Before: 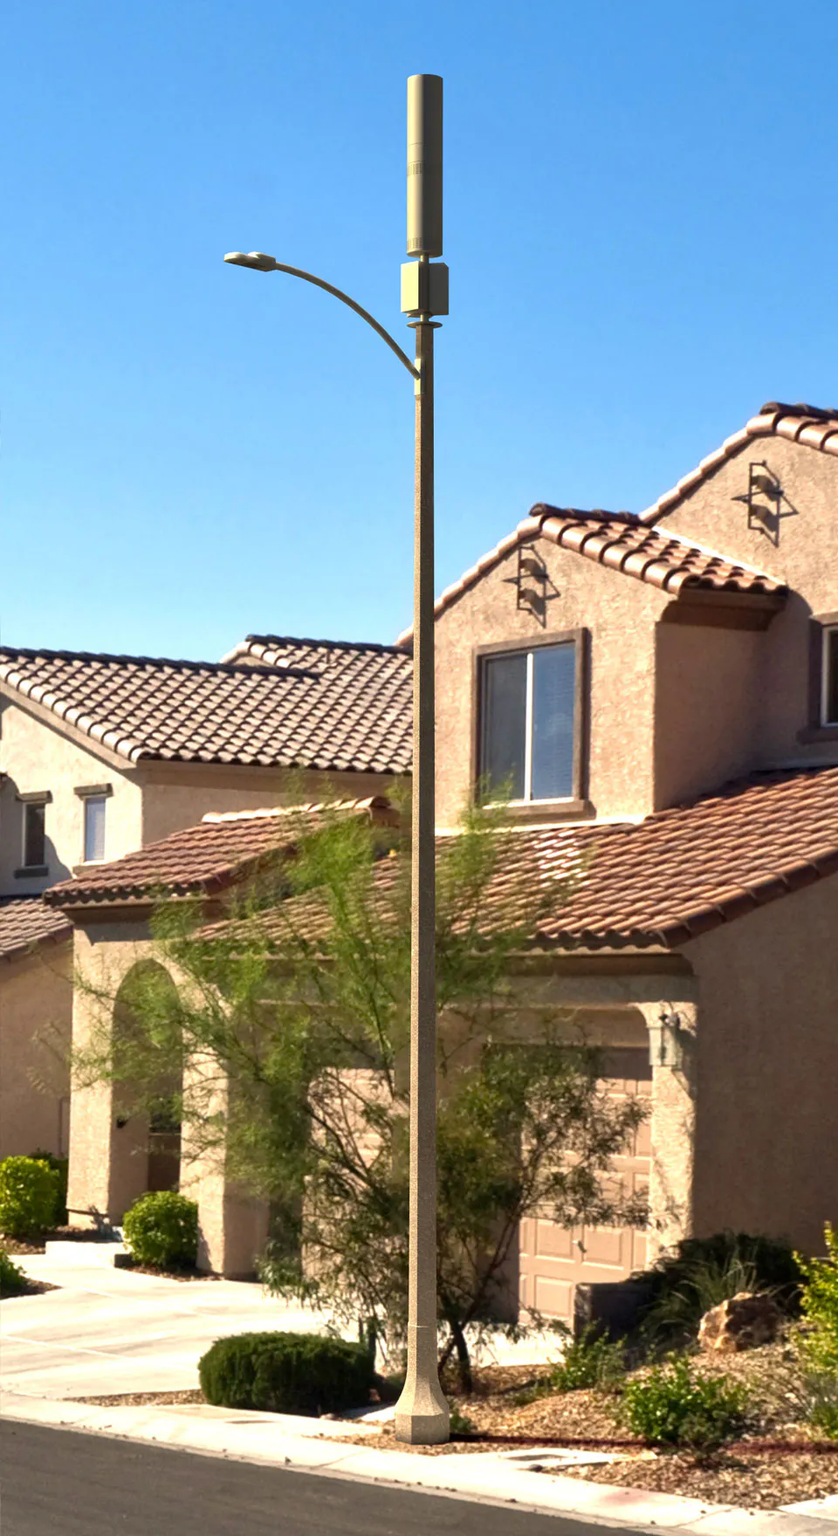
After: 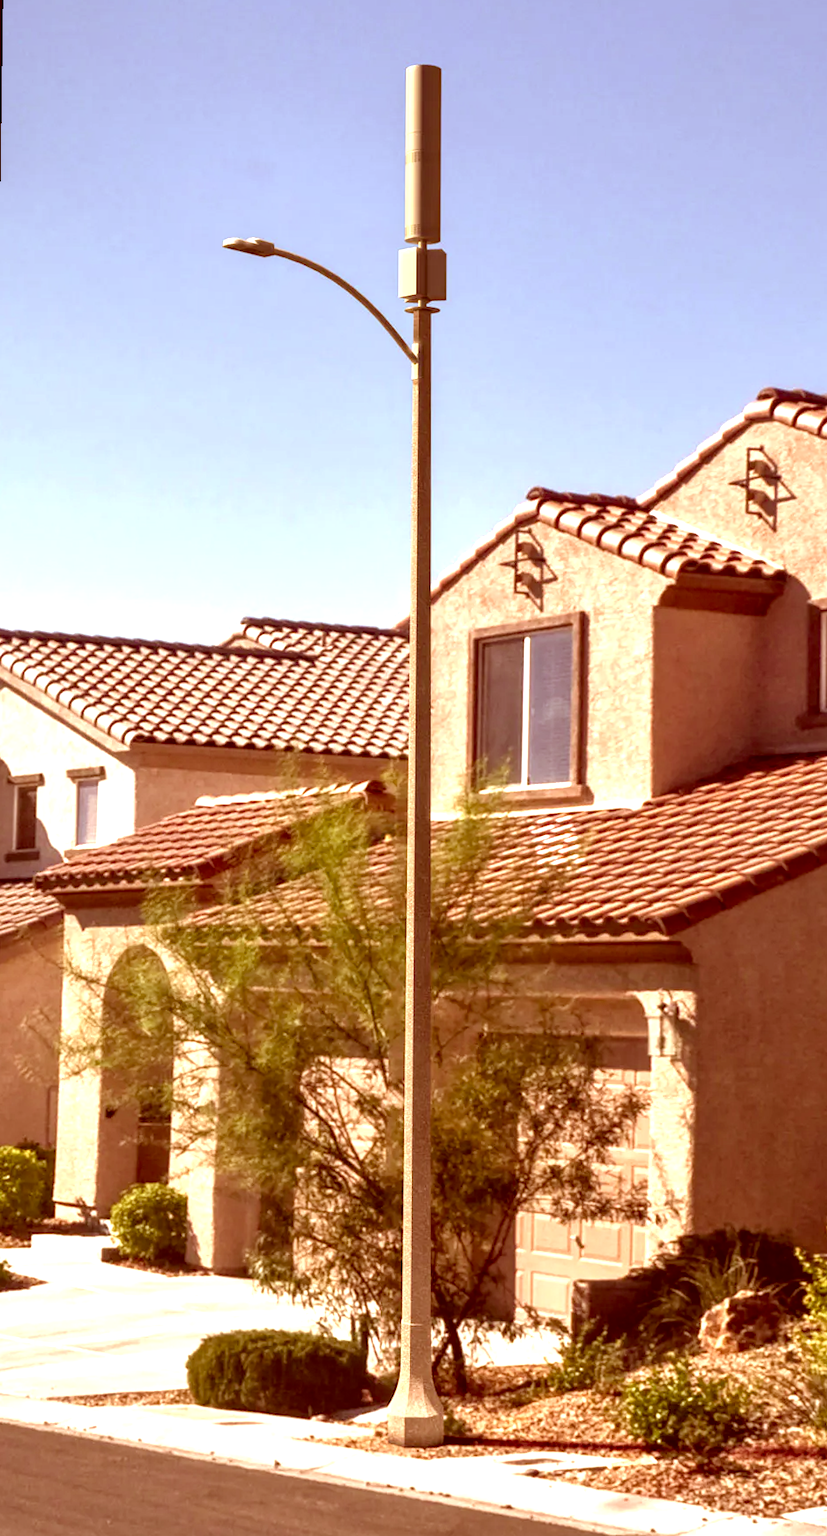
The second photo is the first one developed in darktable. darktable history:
exposure: black level correction 0.001, exposure 0.5 EV, compensate exposure bias true, compensate highlight preservation false
local contrast: on, module defaults
rotate and perspective: rotation 0.226°, lens shift (vertical) -0.042, crop left 0.023, crop right 0.982, crop top 0.006, crop bottom 0.994
color correction: highlights a* 9.03, highlights b* 8.71, shadows a* 40, shadows b* 40, saturation 0.8
